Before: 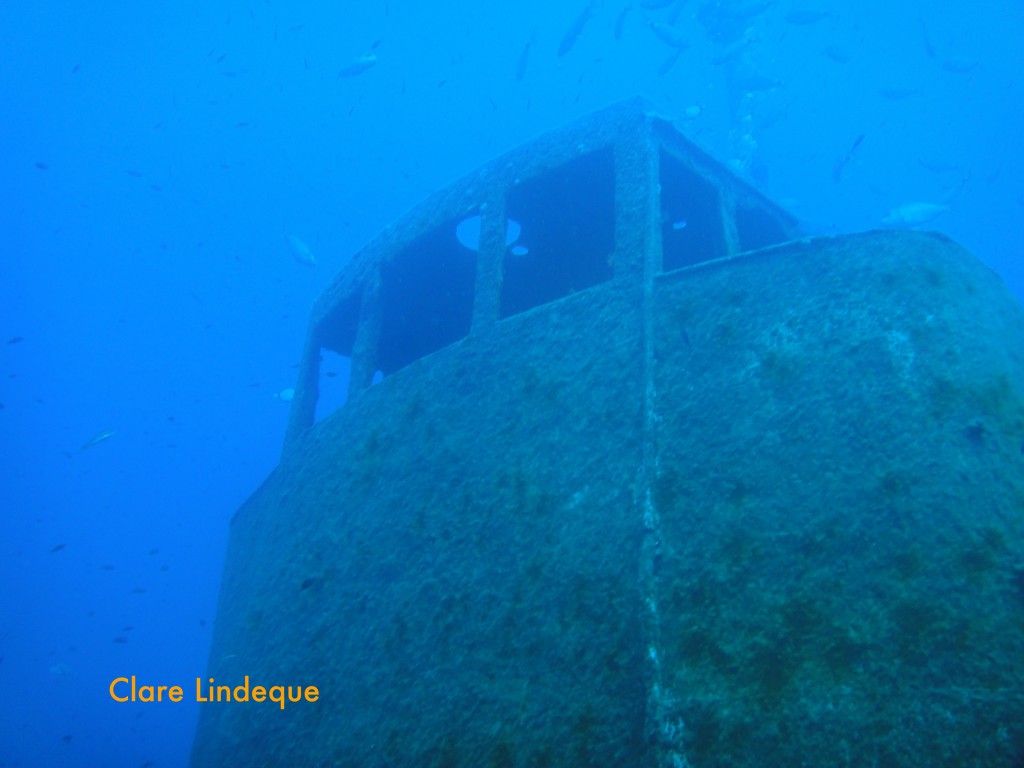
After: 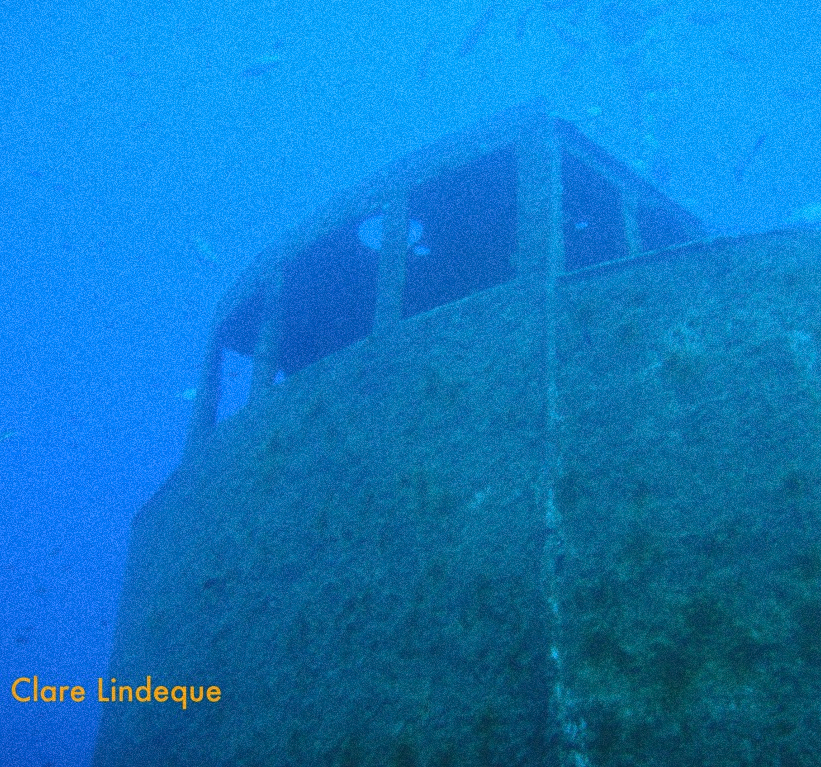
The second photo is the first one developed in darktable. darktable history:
grain: coarseness 0.09 ISO, strength 40%
crop and rotate: left 9.597%, right 10.195%
